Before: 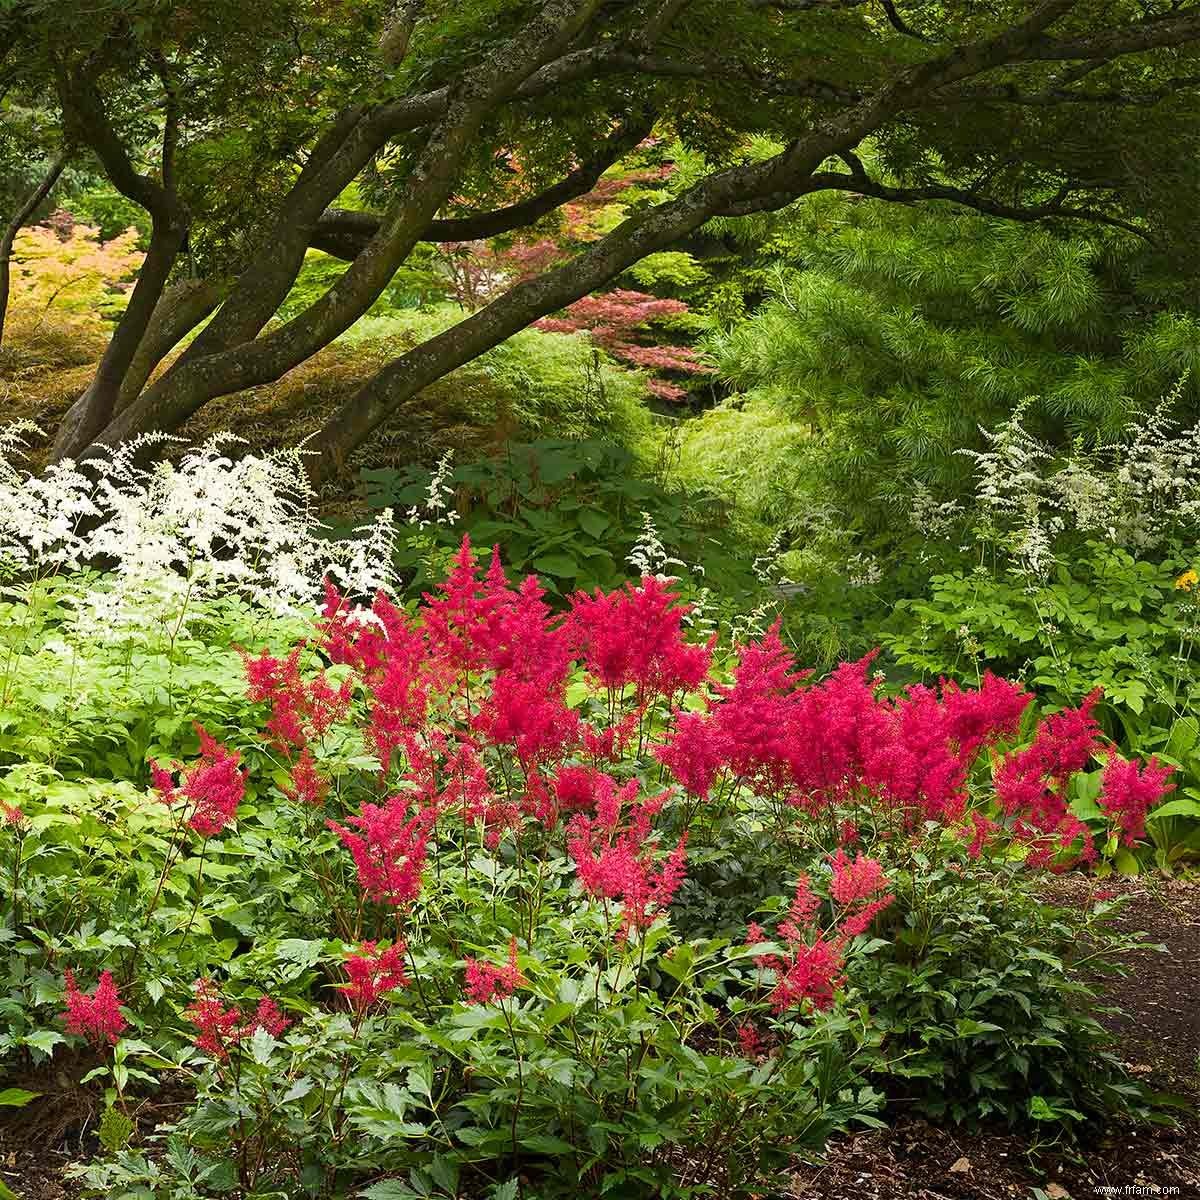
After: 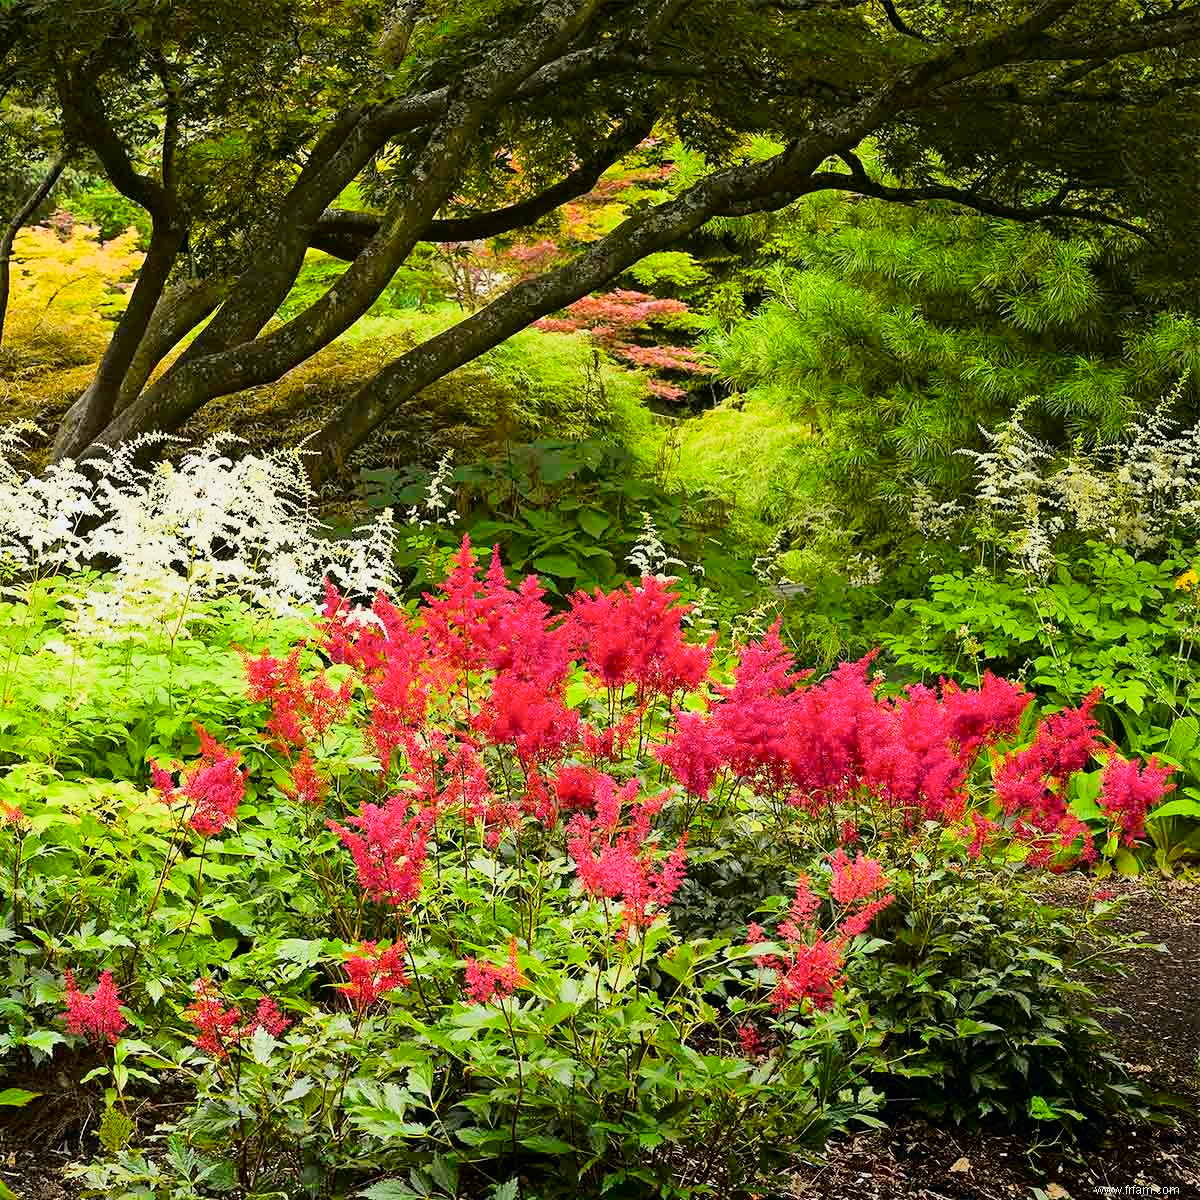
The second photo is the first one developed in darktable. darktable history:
exposure: compensate exposure bias true, compensate highlight preservation false
tone curve: curves: ch0 [(0, 0) (0.11, 0.061) (0.256, 0.259) (0.398, 0.494) (0.498, 0.611) (0.65, 0.757) (0.835, 0.883) (1, 0.961)]; ch1 [(0, 0) (0.346, 0.307) (0.408, 0.369) (0.453, 0.457) (0.482, 0.479) (0.502, 0.498) (0.521, 0.51) (0.553, 0.554) (0.618, 0.65) (0.693, 0.727) (1, 1)]; ch2 [(0, 0) (0.366, 0.337) (0.434, 0.46) (0.485, 0.494) (0.5, 0.494) (0.511, 0.508) (0.537, 0.55) (0.579, 0.599) (0.621, 0.693) (1, 1)], color space Lab, independent channels, preserve colors none
